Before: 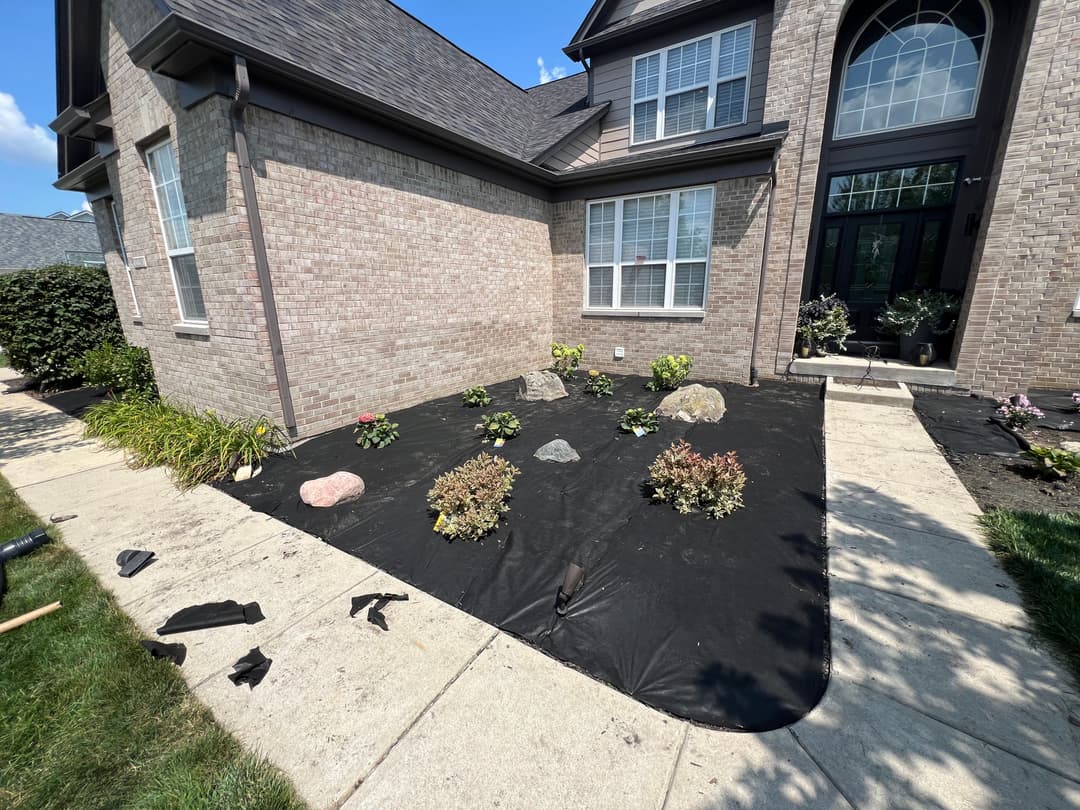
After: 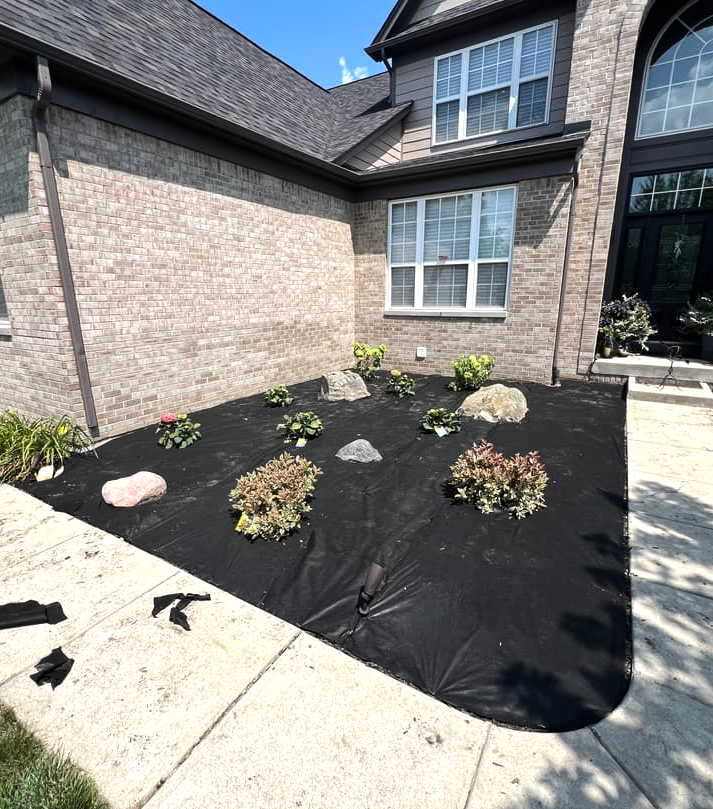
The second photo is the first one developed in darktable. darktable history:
shadows and highlights: shadows 32, highlights -32, soften with gaussian
tone equalizer: -8 EV -0.417 EV, -7 EV -0.389 EV, -6 EV -0.333 EV, -5 EV -0.222 EV, -3 EV 0.222 EV, -2 EV 0.333 EV, -1 EV 0.389 EV, +0 EV 0.417 EV, edges refinement/feathering 500, mask exposure compensation -1.57 EV, preserve details no
crop and rotate: left 18.442%, right 15.508%
